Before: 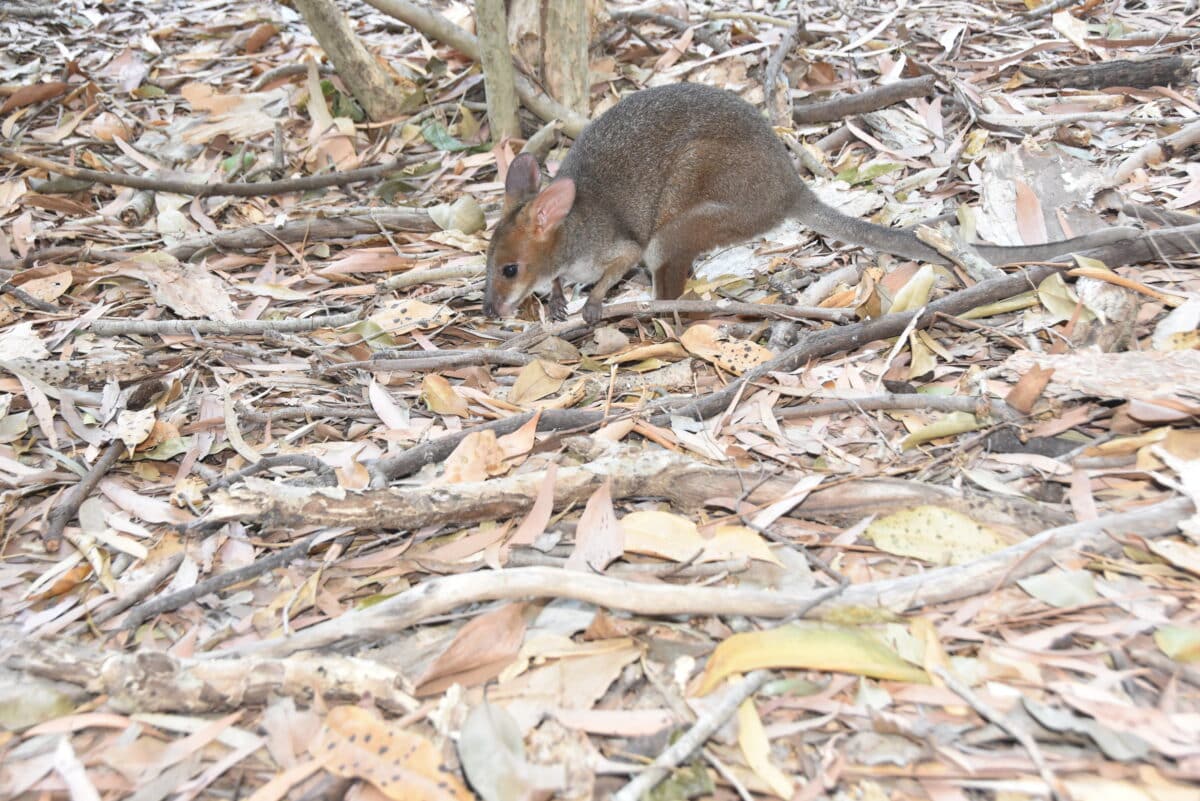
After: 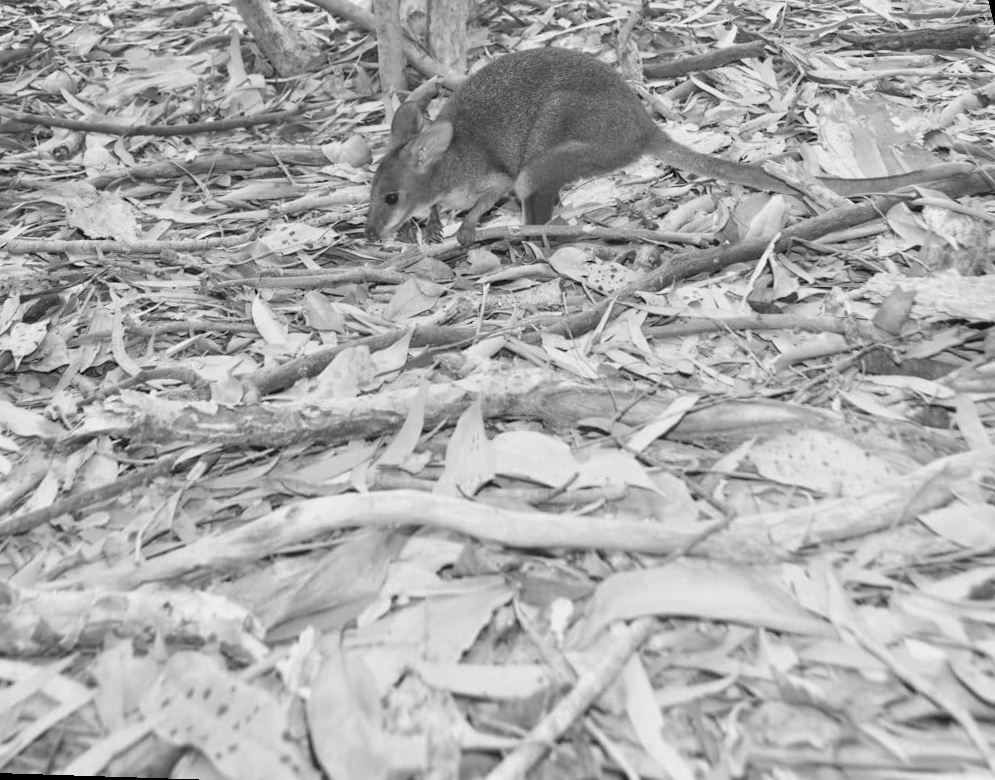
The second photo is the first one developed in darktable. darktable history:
rotate and perspective: rotation 0.72°, lens shift (vertical) -0.352, lens shift (horizontal) -0.051, crop left 0.152, crop right 0.859, crop top 0.019, crop bottom 0.964
monochrome: a -92.57, b 58.91
tone equalizer: on, module defaults
